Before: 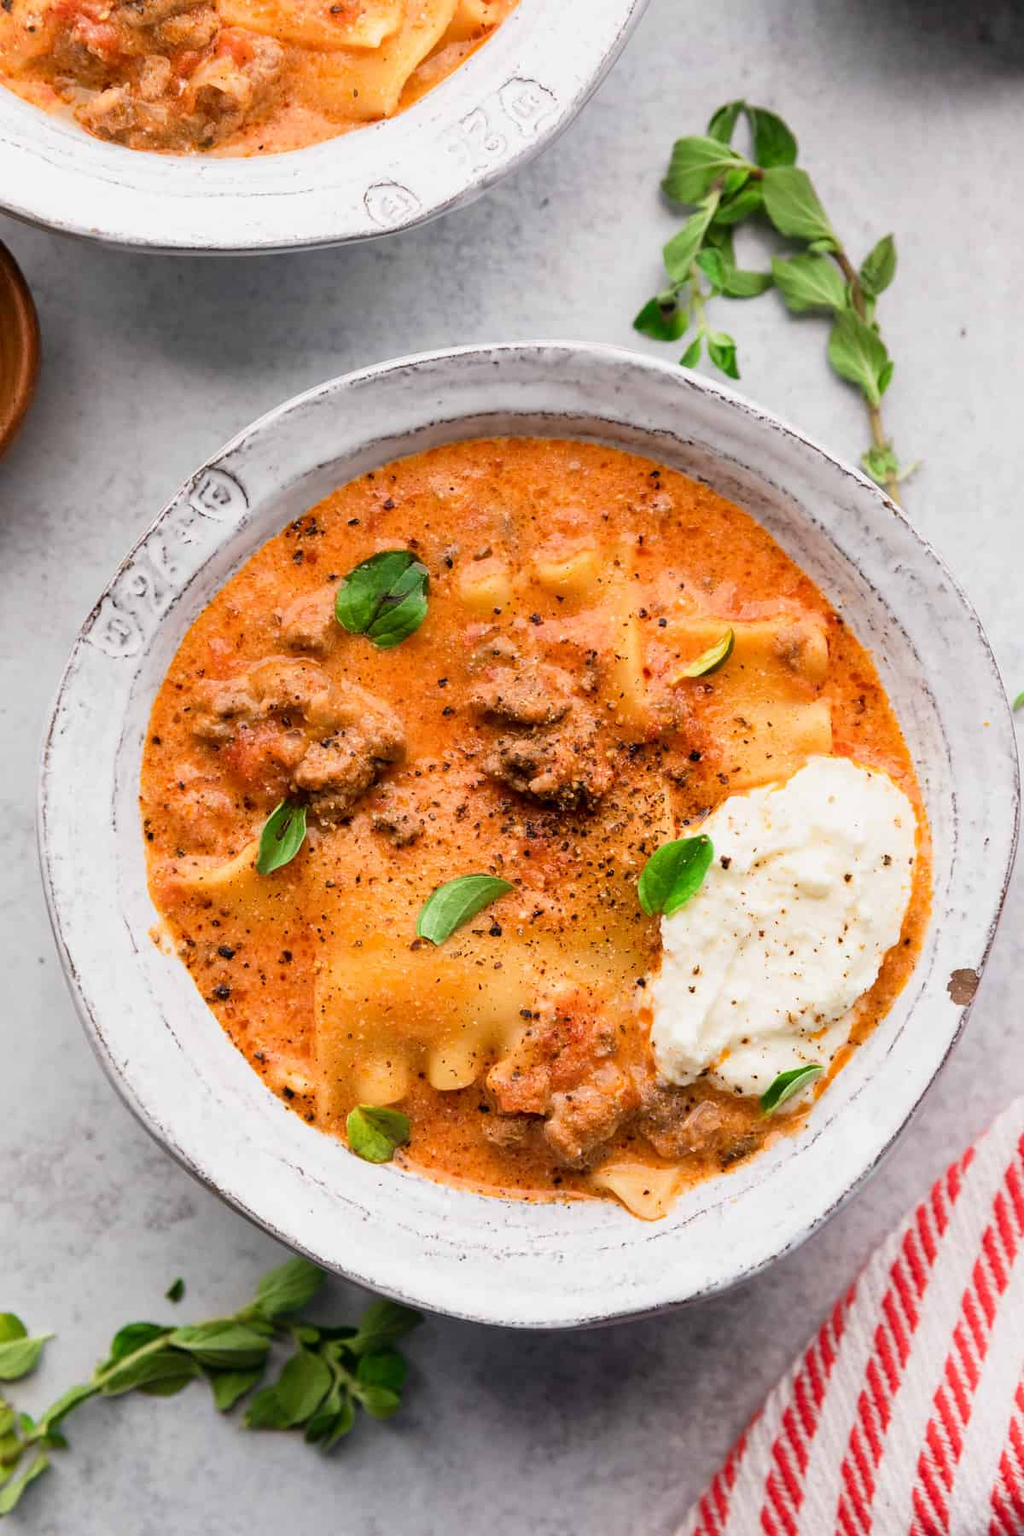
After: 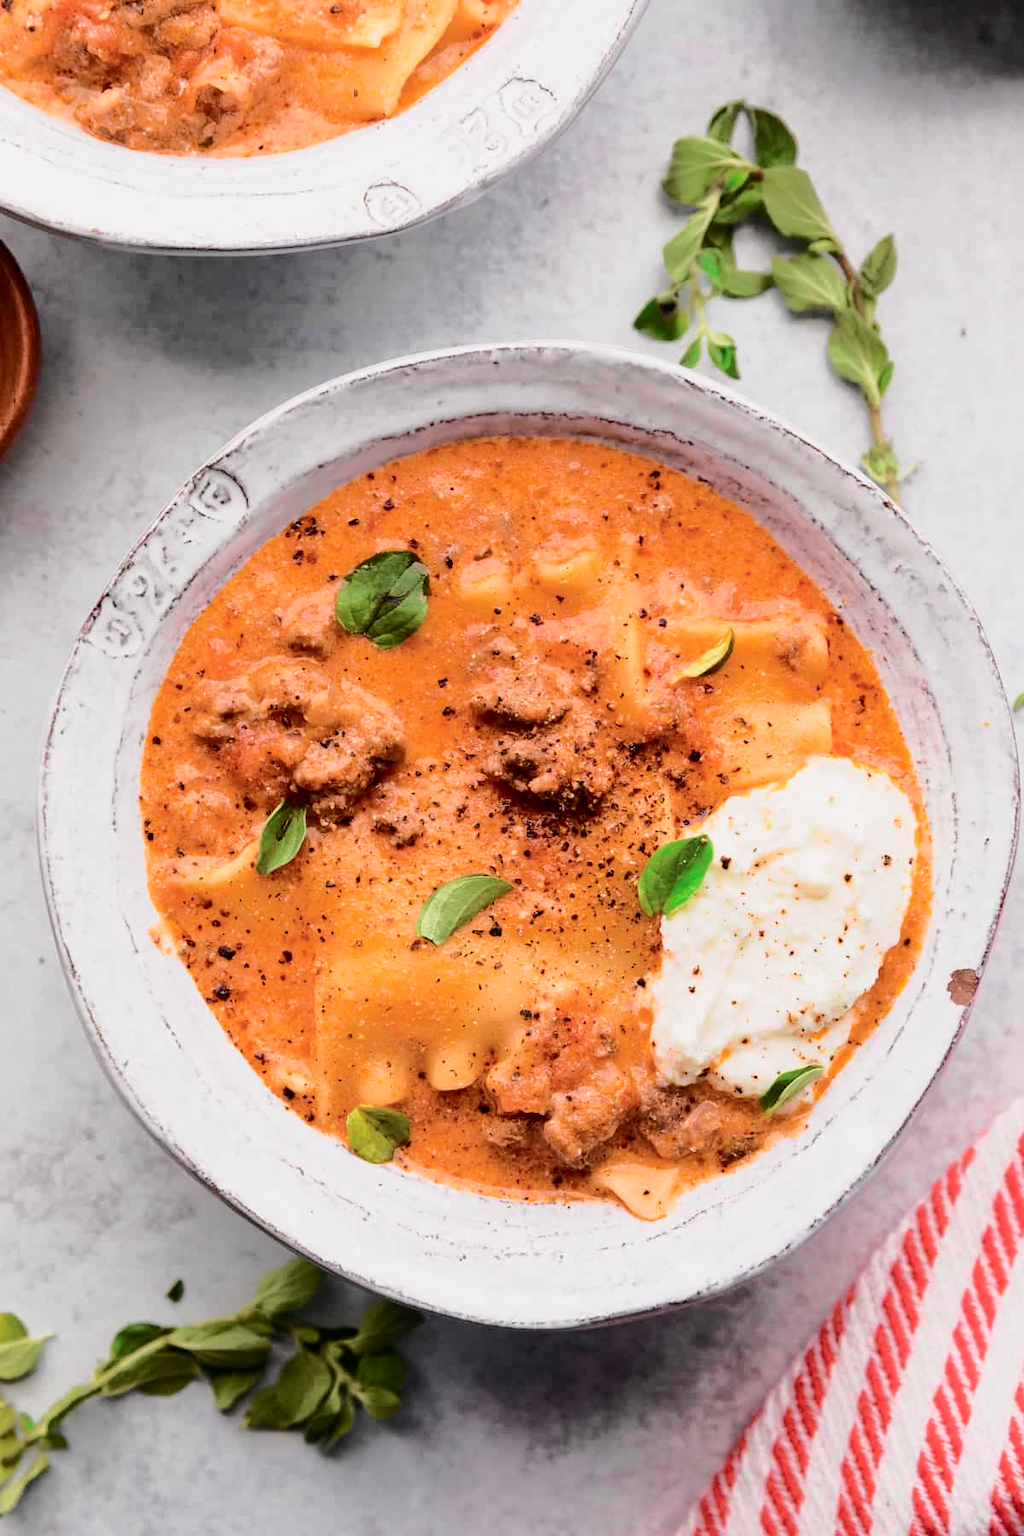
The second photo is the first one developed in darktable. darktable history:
tone curve: curves: ch0 [(0, 0) (0.104, 0.061) (0.239, 0.201) (0.327, 0.317) (0.401, 0.443) (0.489, 0.566) (0.65, 0.68) (0.832, 0.858) (1, 0.977)]; ch1 [(0, 0) (0.161, 0.092) (0.35, 0.33) (0.379, 0.401) (0.447, 0.476) (0.495, 0.499) (0.515, 0.518) (0.534, 0.557) (0.602, 0.625) (0.712, 0.706) (1, 1)]; ch2 [(0, 0) (0.359, 0.372) (0.437, 0.437) (0.502, 0.501) (0.55, 0.534) (0.592, 0.601) (0.647, 0.64) (1, 1)], color space Lab, independent channels, preserve colors none
